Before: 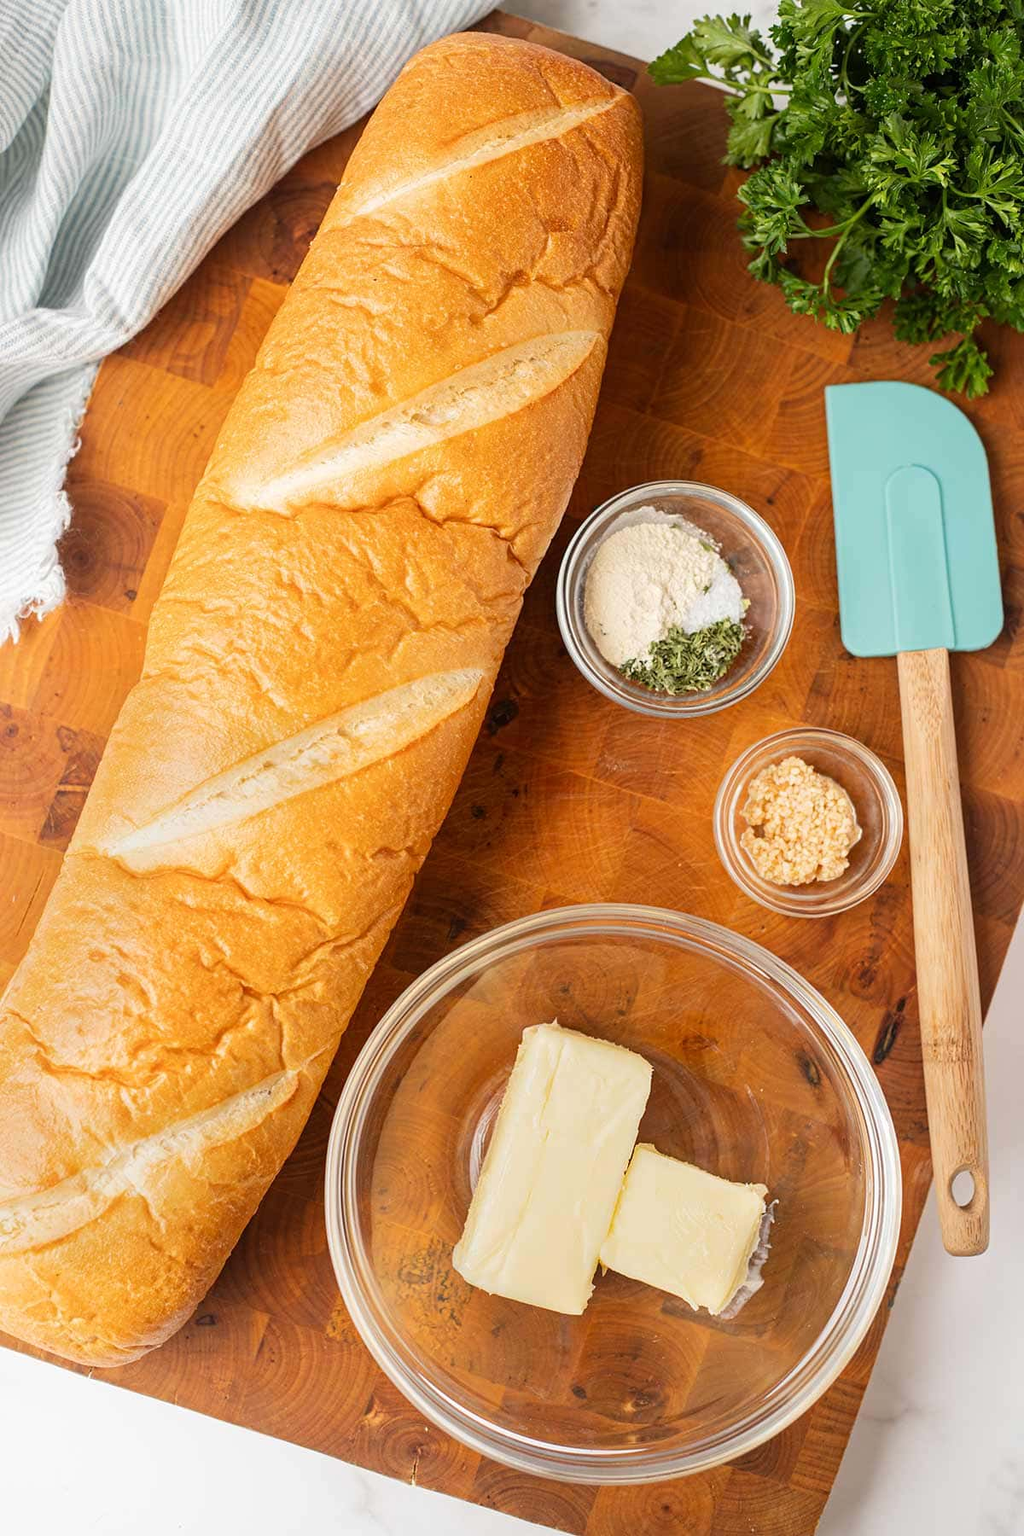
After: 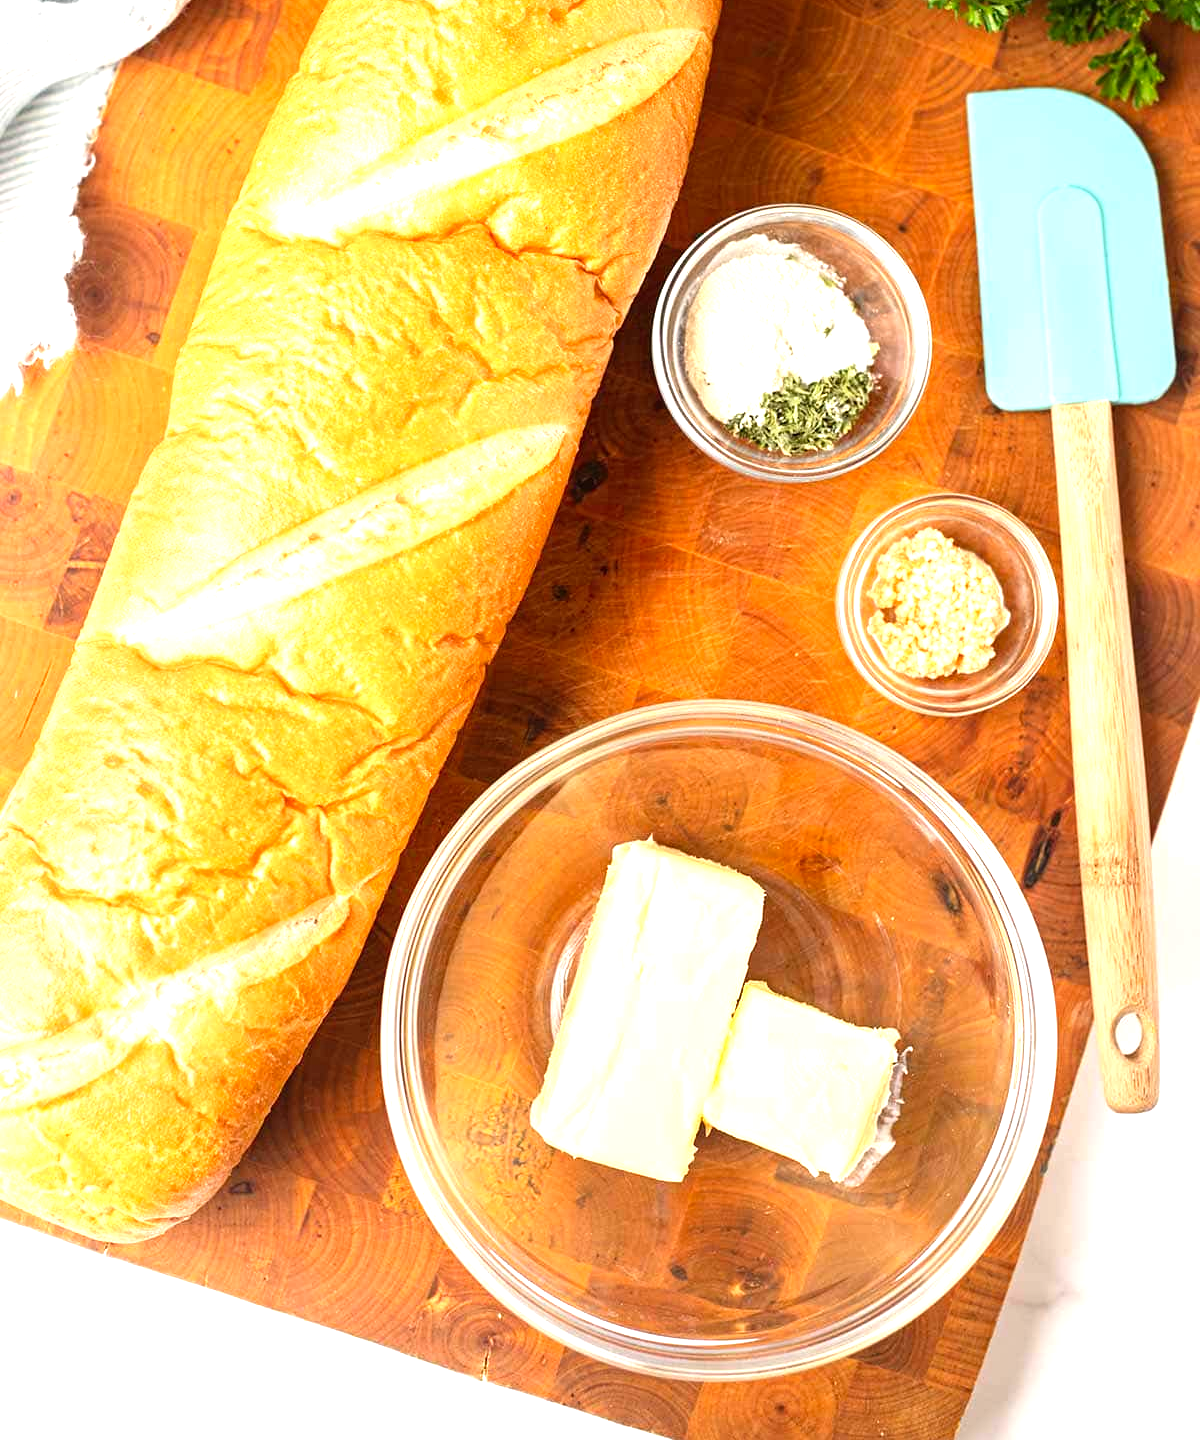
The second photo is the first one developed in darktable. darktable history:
crop and rotate: top 19.998%
levels: levels [0, 0.374, 0.749]
